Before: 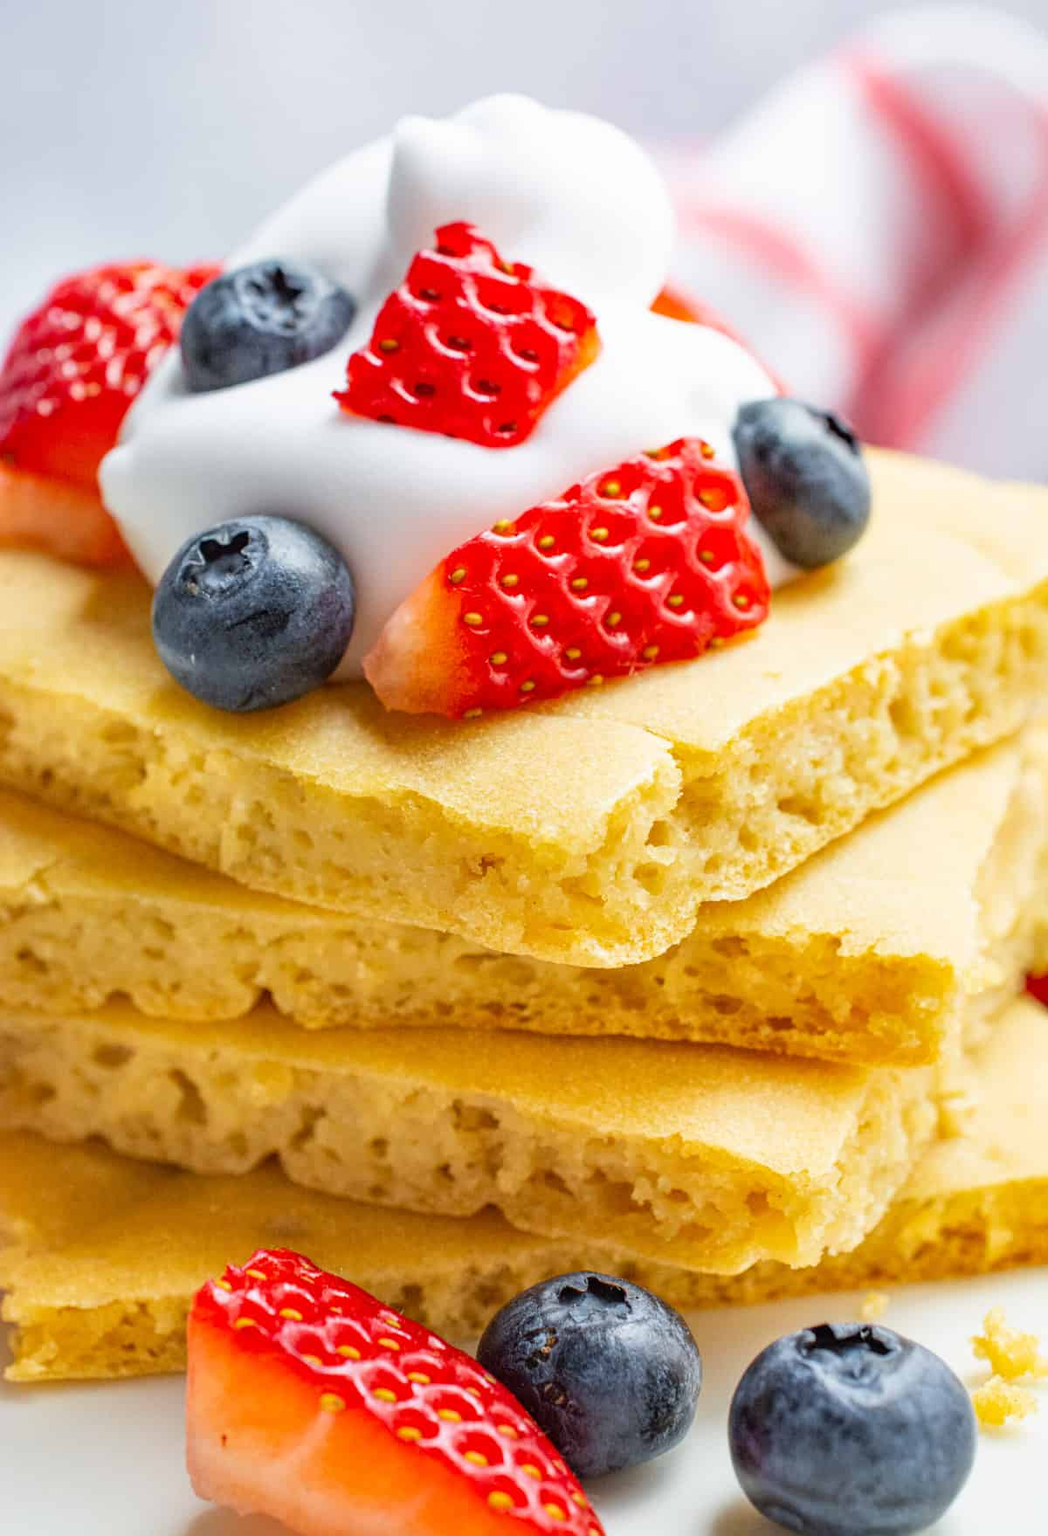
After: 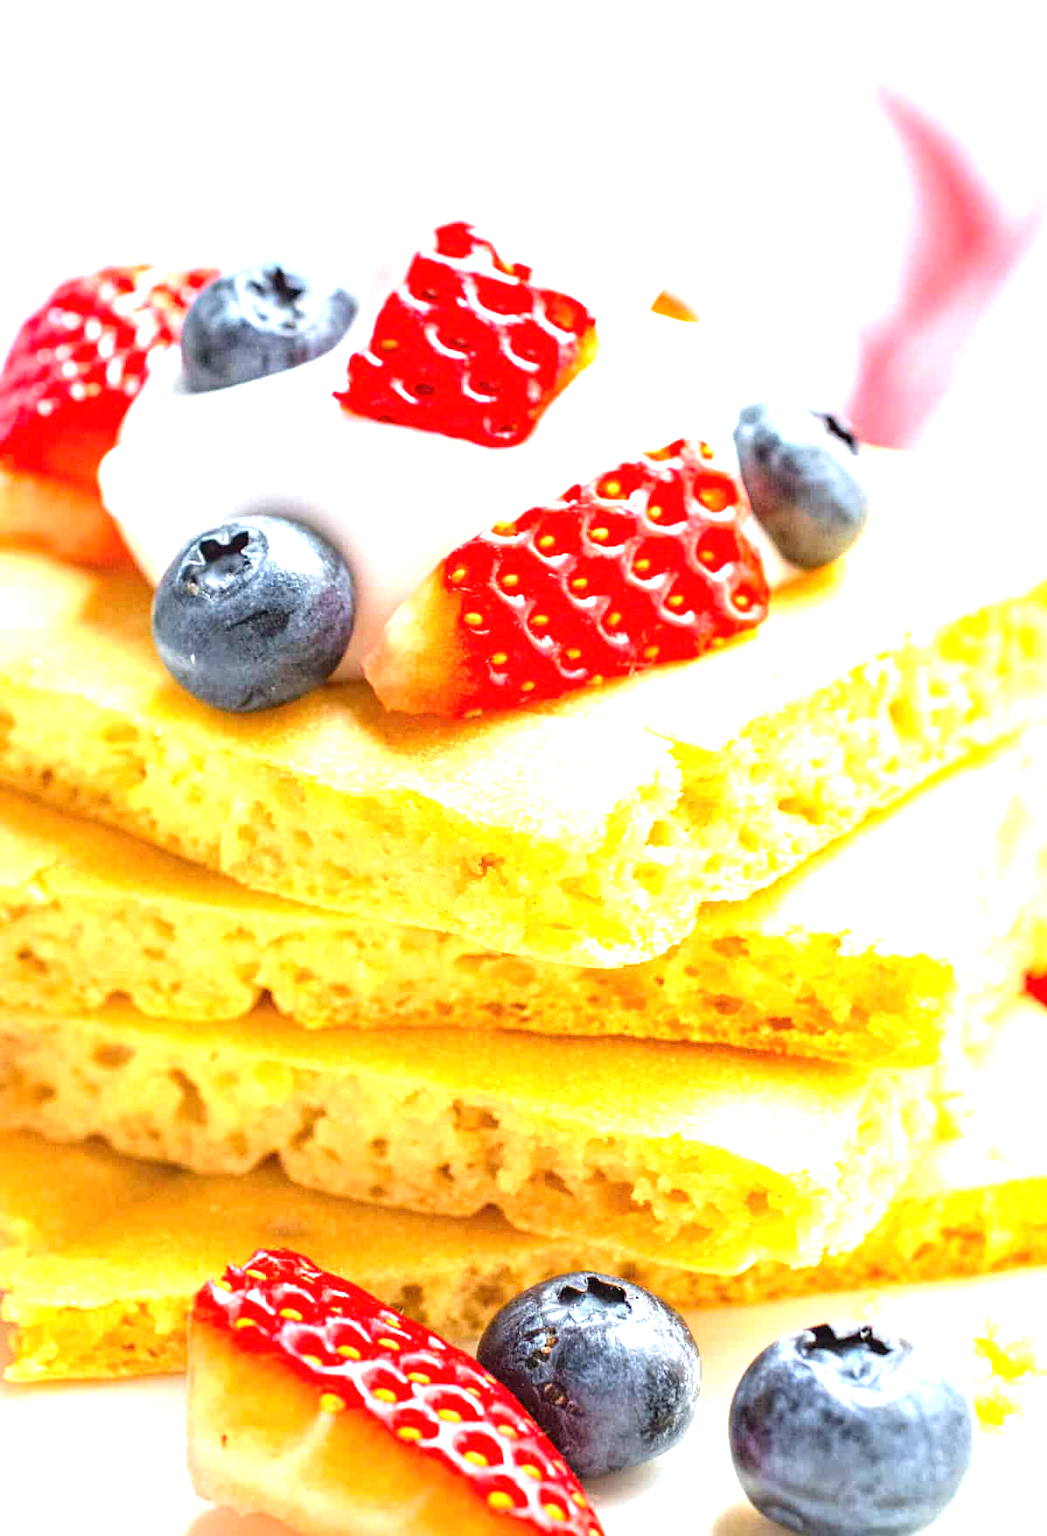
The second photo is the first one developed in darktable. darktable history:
exposure: black level correction 0, exposure 1.49 EV, compensate exposure bias true, compensate highlight preservation false
